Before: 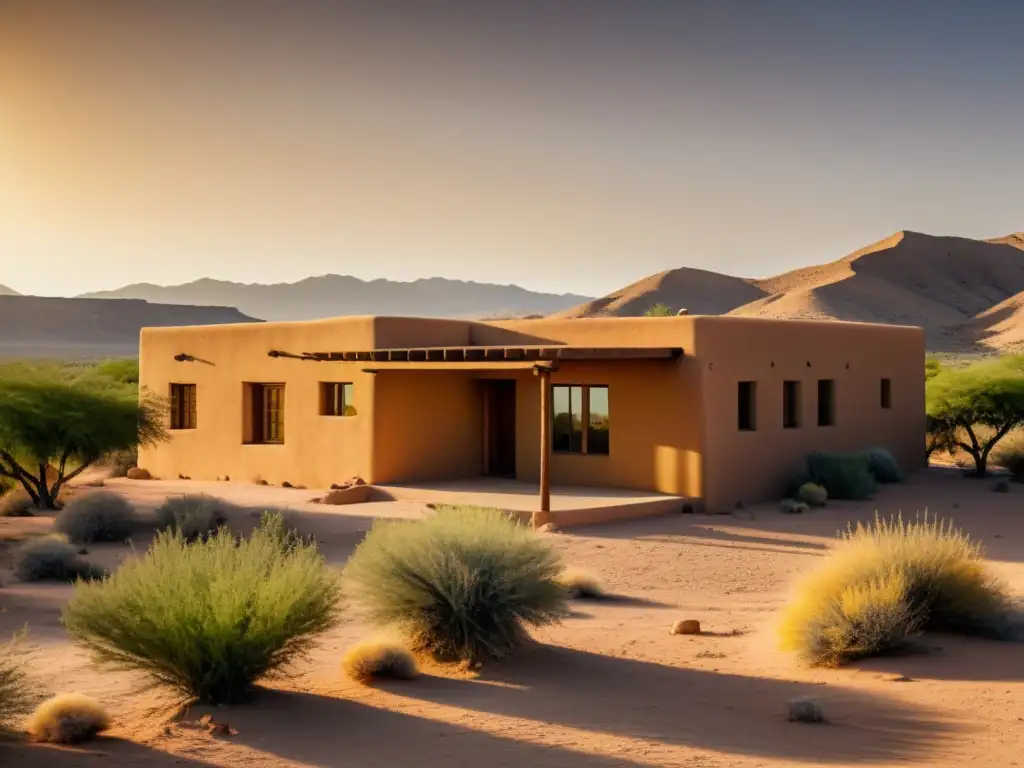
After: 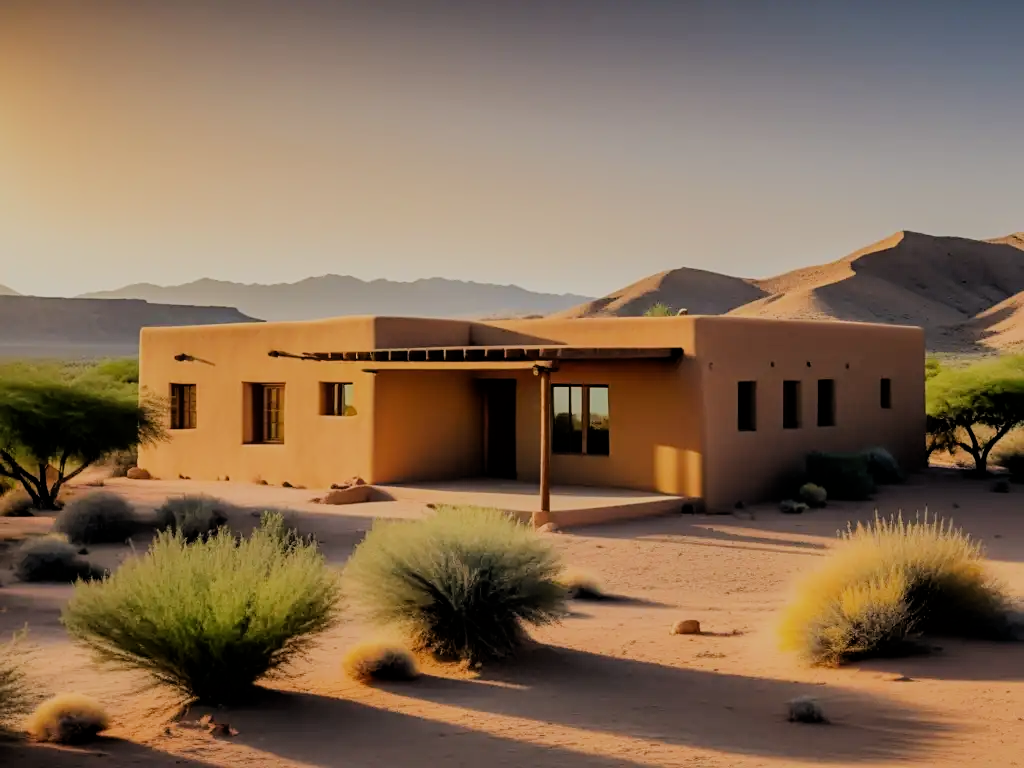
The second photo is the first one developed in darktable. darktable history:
sharpen: amount 0.2
bloom: size 15%, threshold 97%, strength 7%
filmic rgb: black relative exposure -6.15 EV, white relative exposure 6.96 EV, hardness 2.23, color science v6 (2022)
